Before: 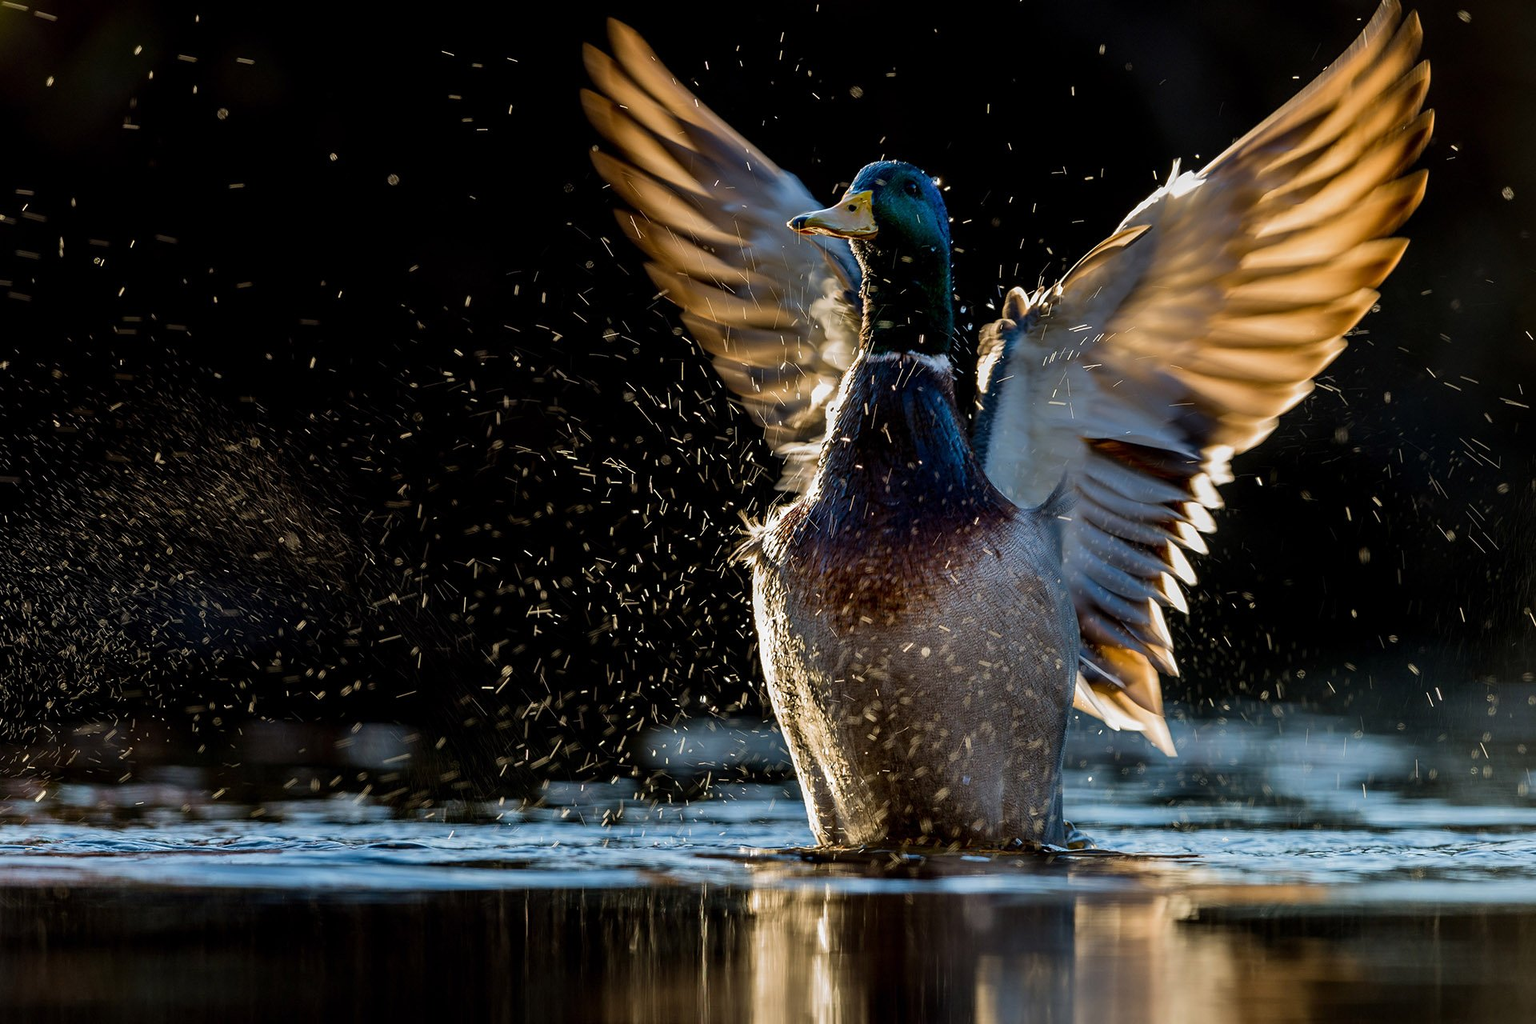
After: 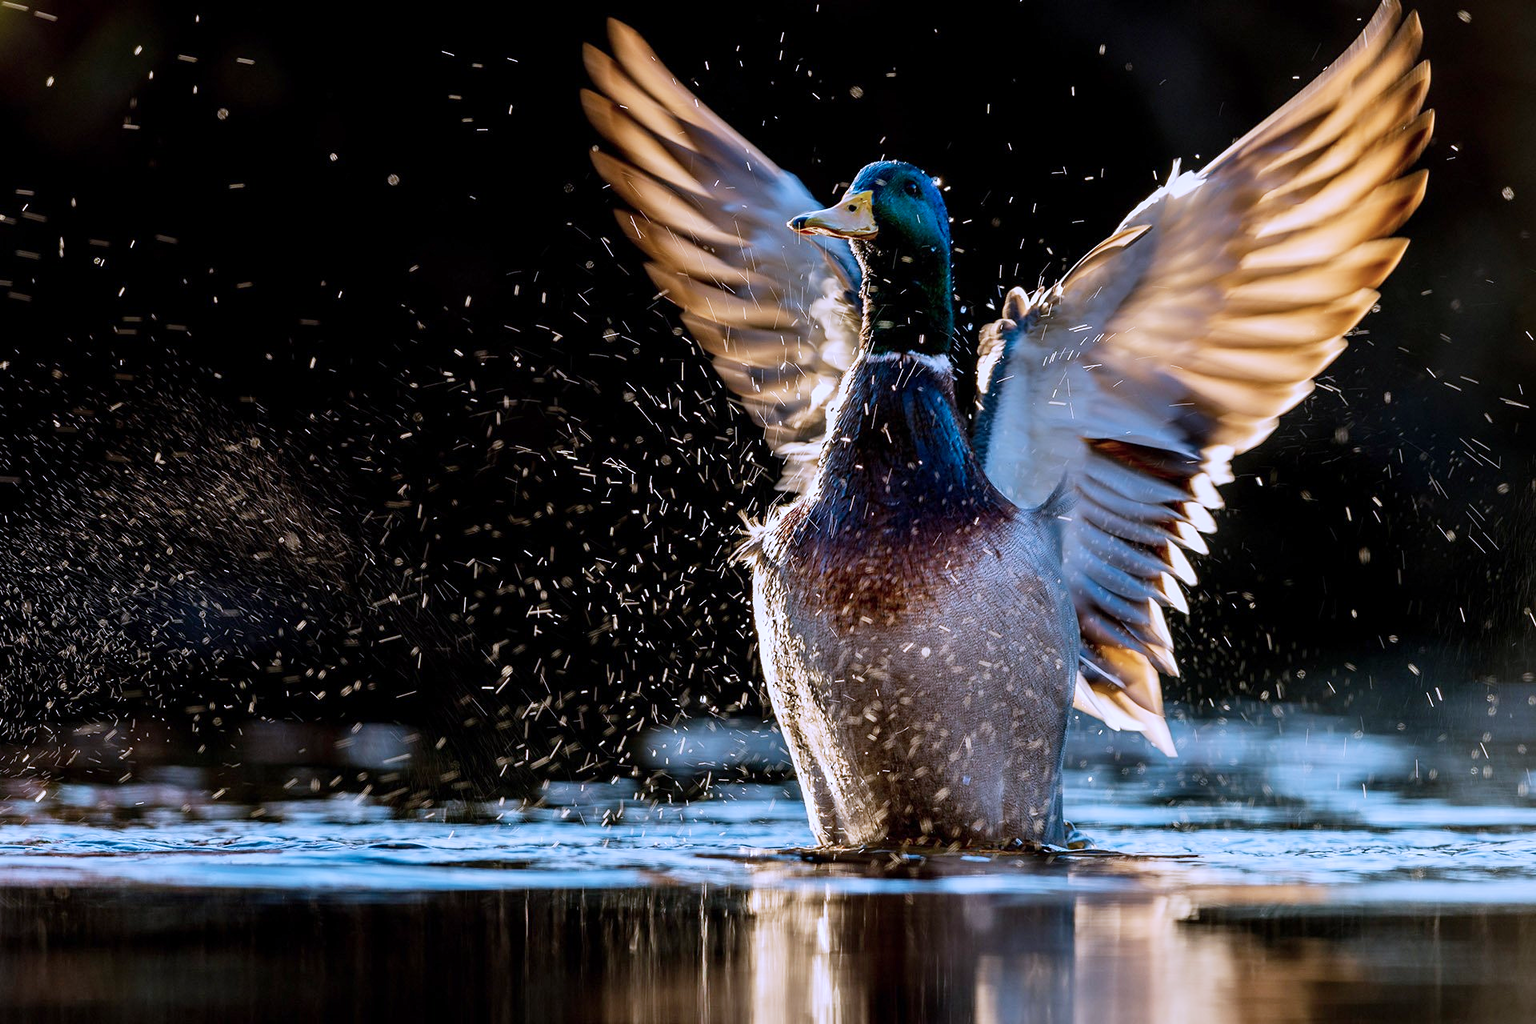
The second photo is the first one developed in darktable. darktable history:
base curve: curves: ch0 [(0, 0) (0.208, 0.289) (0.578, 0.729) (1, 1)]
color correction: highlights a* 4.47, highlights b* -21.39
